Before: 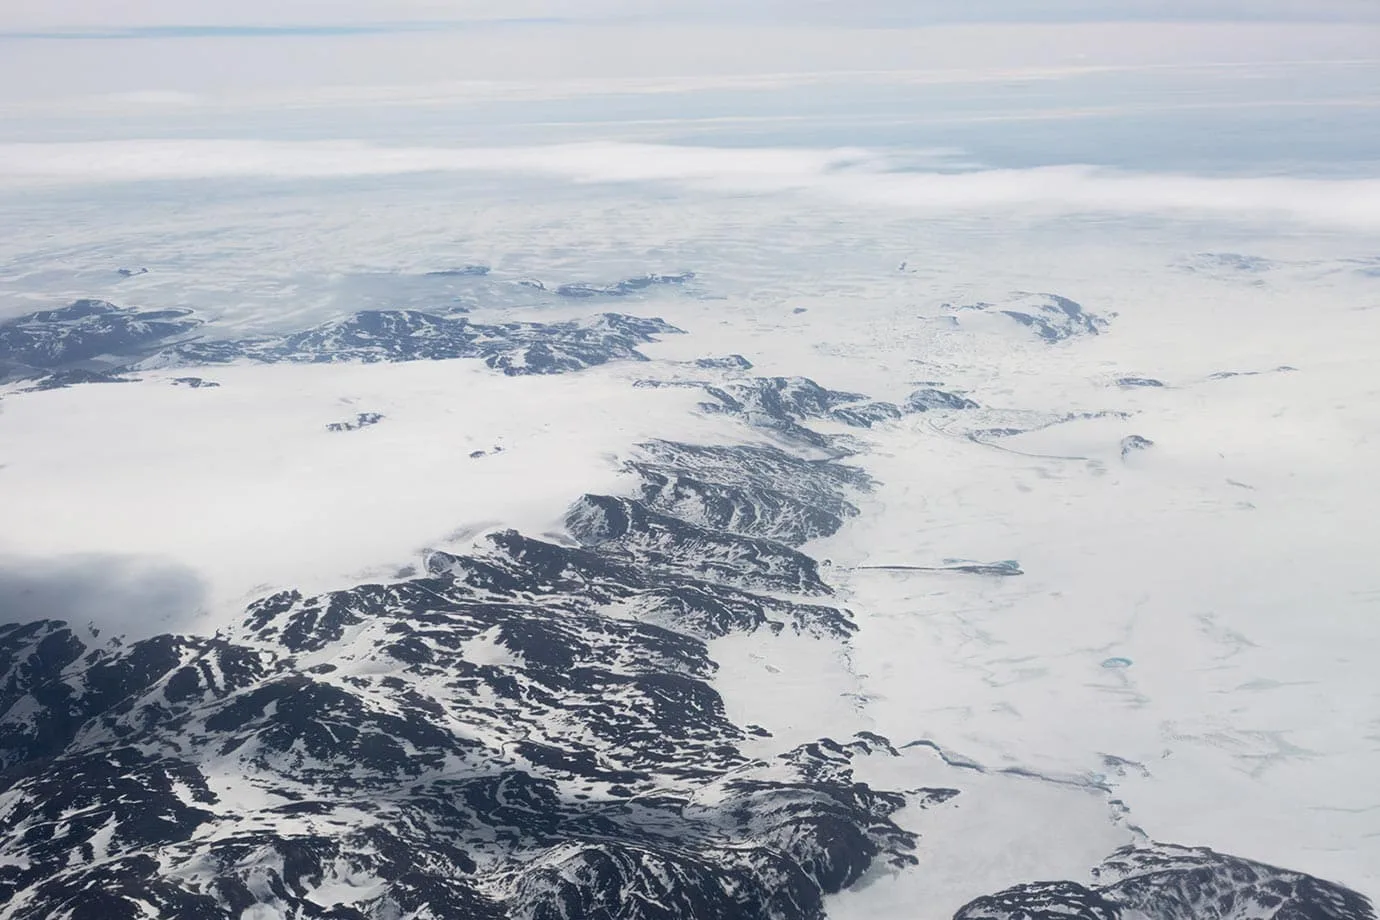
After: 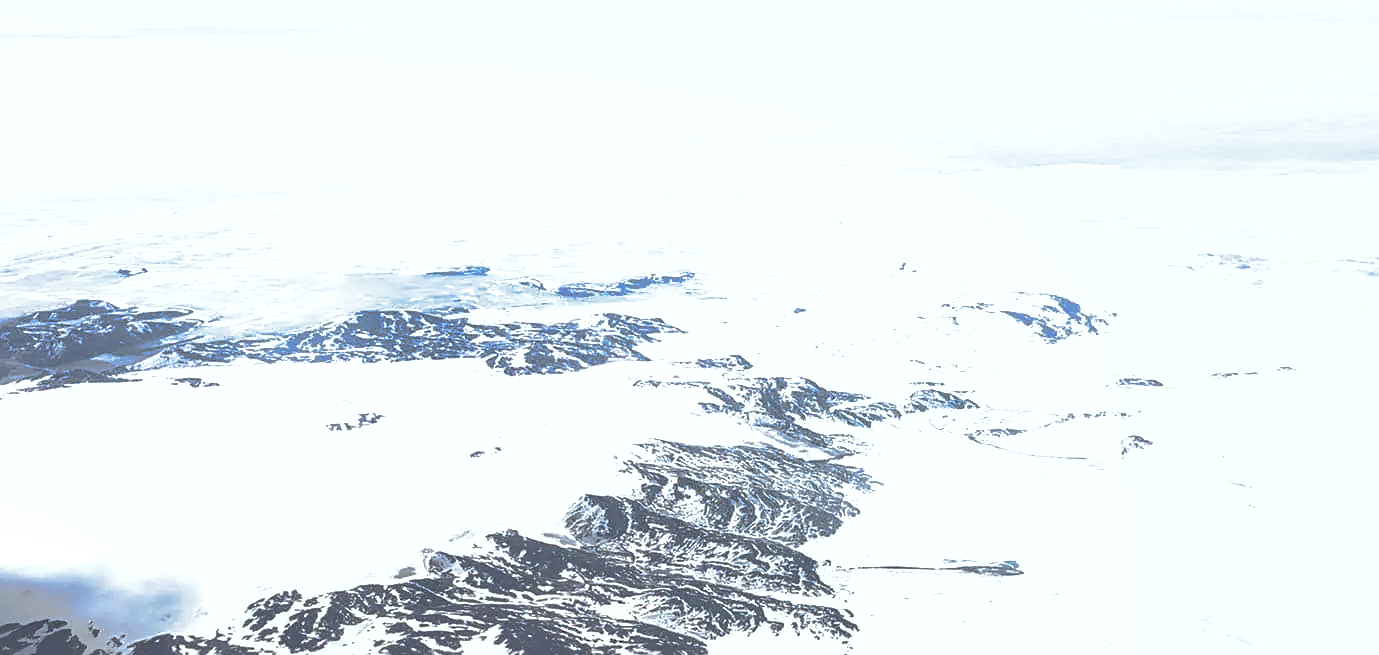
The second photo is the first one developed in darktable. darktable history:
color correction: highlights a* -2.9, highlights b* -2.14, shadows a* 2.48, shadows b* 2.79
sharpen: on, module defaults
tone curve: curves: ch0 [(0, 0) (0.003, 0.322) (0.011, 0.327) (0.025, 0.345) (0.044, 0.365) (0.069, 0.378) (0.1, 0.391) (0.136, 0.403) (0.177, 0.412) (0.224, 0.429) (0.277, 0.448) (0.335, 0.474) (0.399, 0.503) (0.468, 0.537) (0.543, 0.57) (0.623, 0.61) (0.709, 0.653) (0.801, 0.699) (0.898, 0.75) (1, 1)], preserve colors none
contrast brightness saturation: contrast 0.19, brightness -0.114, saturation 0.212
filmic rgb: middle gray luminance 8.97%, black relative exposure -6.29 EV, white relative exposure 2.72 EV, target black luminance 0%, hardness 4.79, latitude 73.65%, contrast 1.333, shadows ↔ highlights balance 9.76%, add noise in highlights 0.001, preserve chrominance no, color science v3 (2019), use custom middle-gray values true, contrast in highlights soft
local contrast: highlights 61%, detail 143%, midtone range 0.432
crop: right 0%, bottom 28.747%
shadows and highlights: shadows 37.83, highlights -28.07, soften with gaussian
